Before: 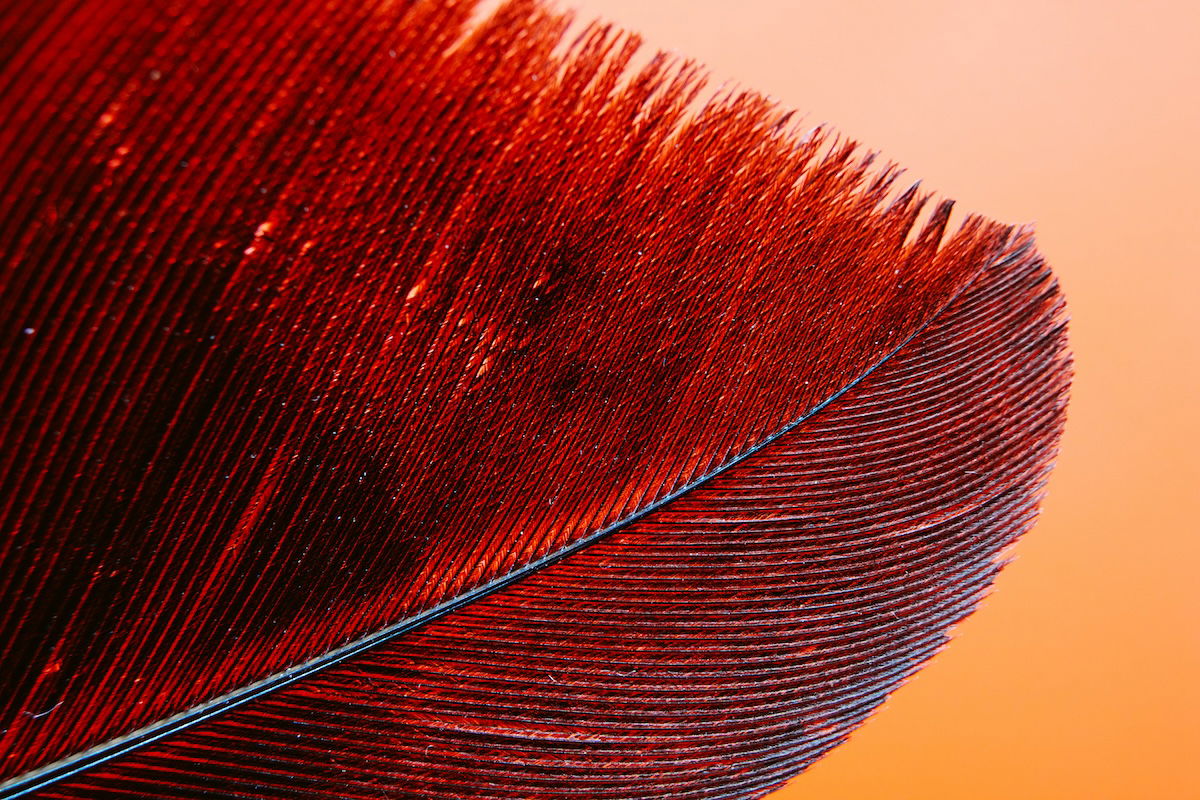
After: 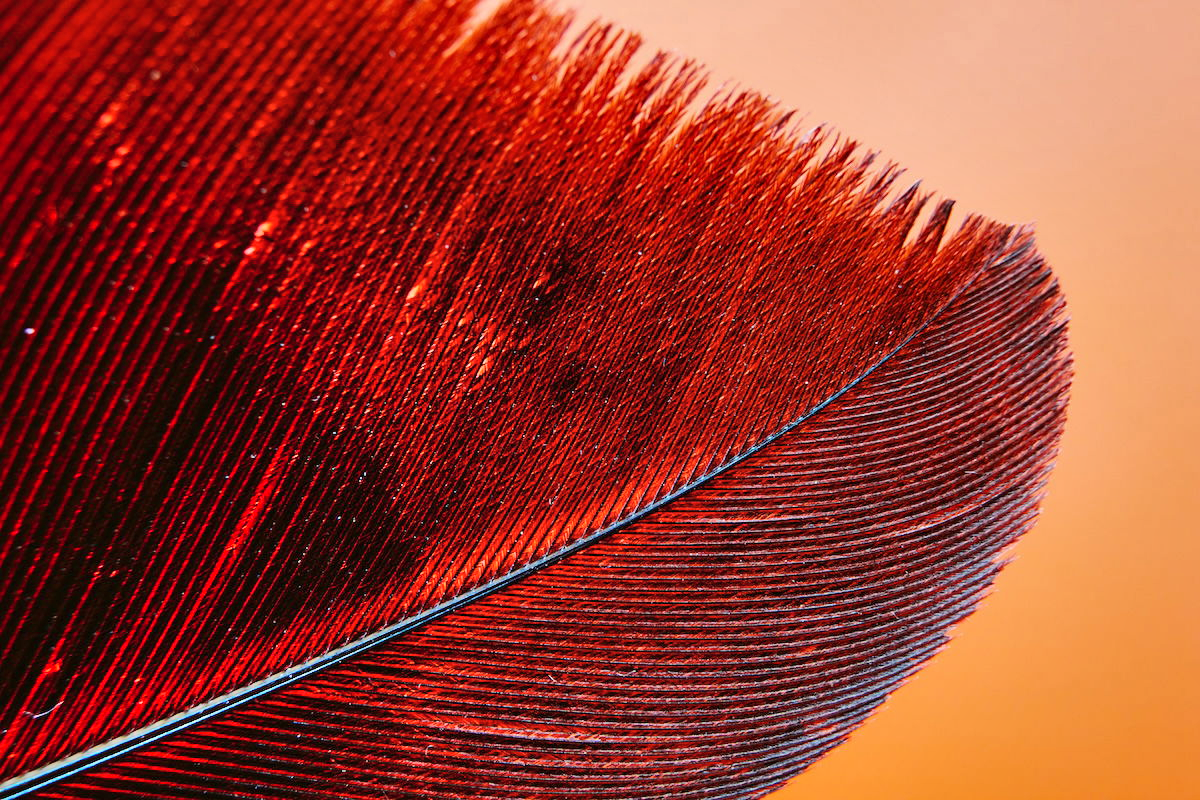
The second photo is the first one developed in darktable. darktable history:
white balance: red 1.009, blue 0.985
shadows and highlights: low approximation 0.01, soften with gaussian
